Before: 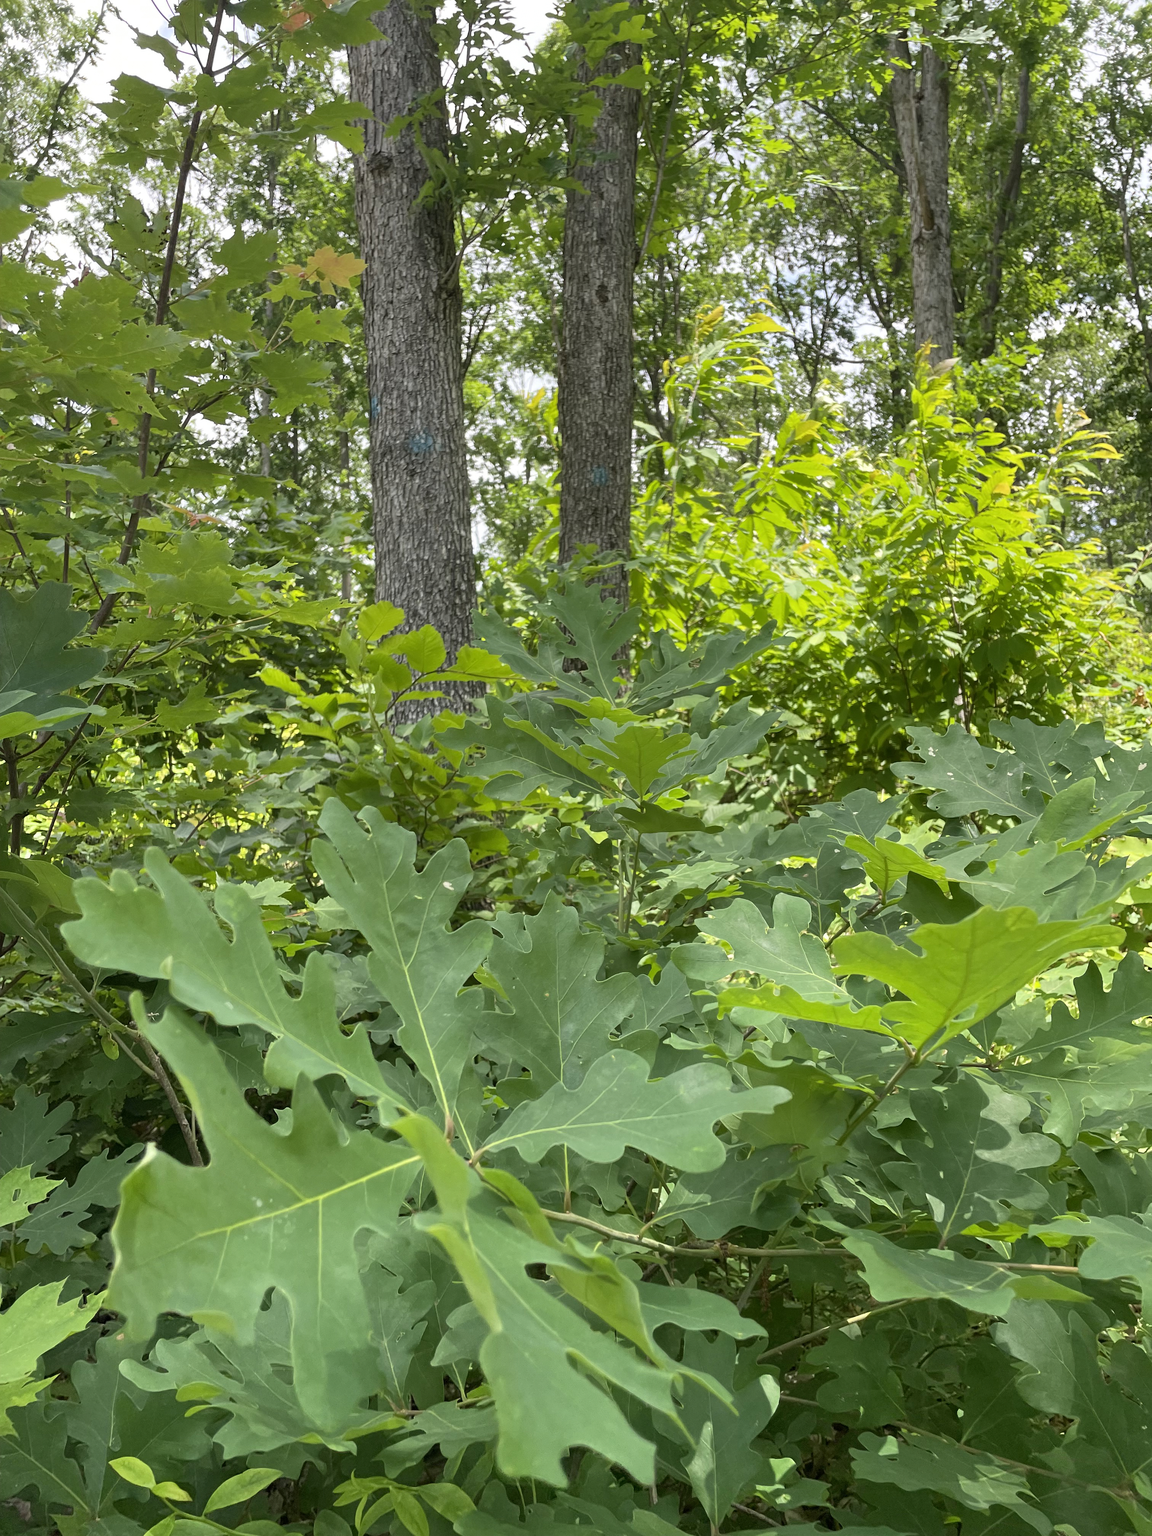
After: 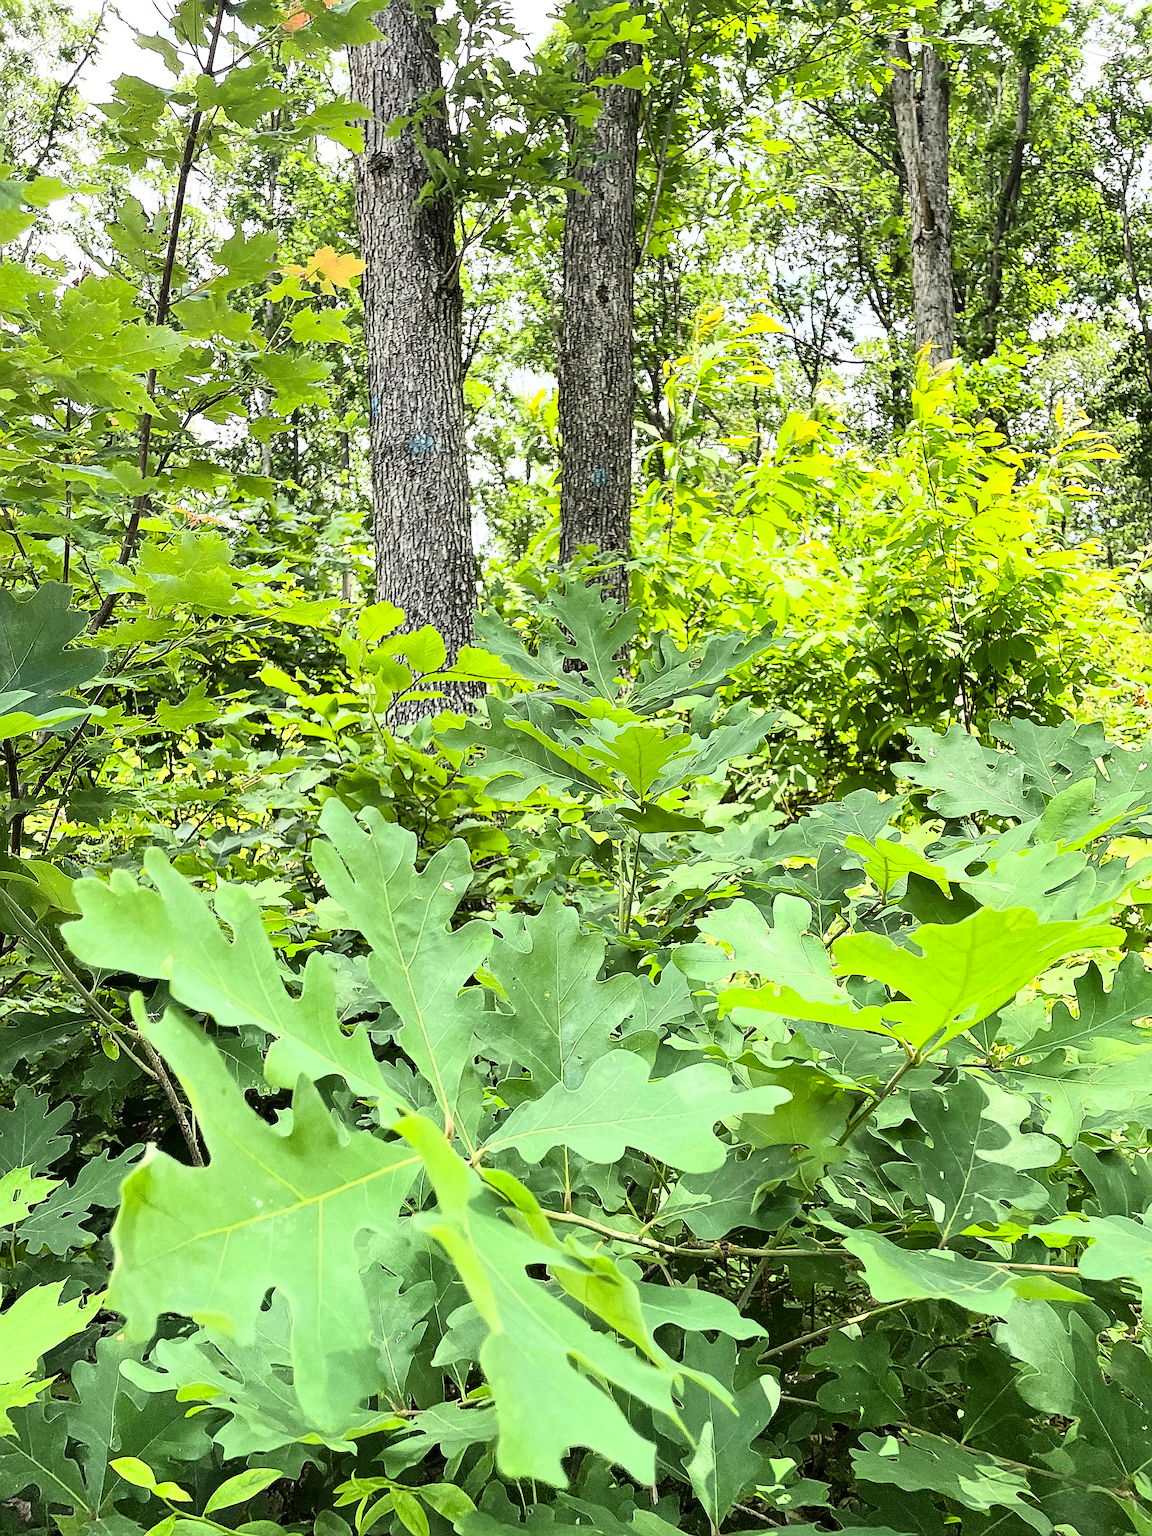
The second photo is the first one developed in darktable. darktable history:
shadows and highlights: radius 125.46, shadows 30.51, highlights -30.51, low approximation 0.01, soften with gaussian
sharpen: amount 1.861
rgb curve: curves: ch0 [(0, 0) (0.21, 0.15) (0.24, 0.21) (0.5, 0.75) (0.75, 0.96) (0.89, 0.99) (1, 1)]; ch1 [(0, 0.02) (0.21, 0.13) (0.25, 0.2) (0.5, 0.67) (0.75, 0.9) (0.89, 0.97) (1, 1)]; ch2 [(0, 0.02) (0.21, 0.13) (0.25, 0.2) (0.5, 0.67) (0.75, 0.9) (0.89, 0.97) (1, 1)], compensate middle gray true
